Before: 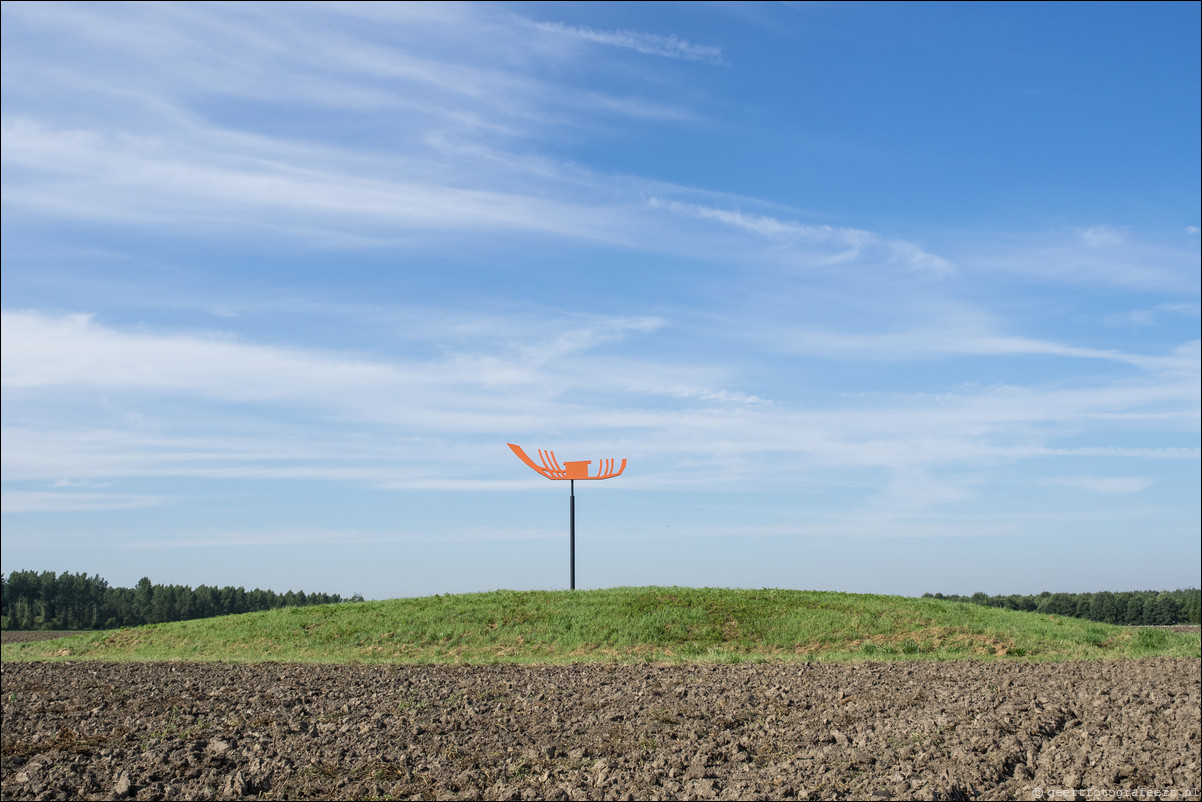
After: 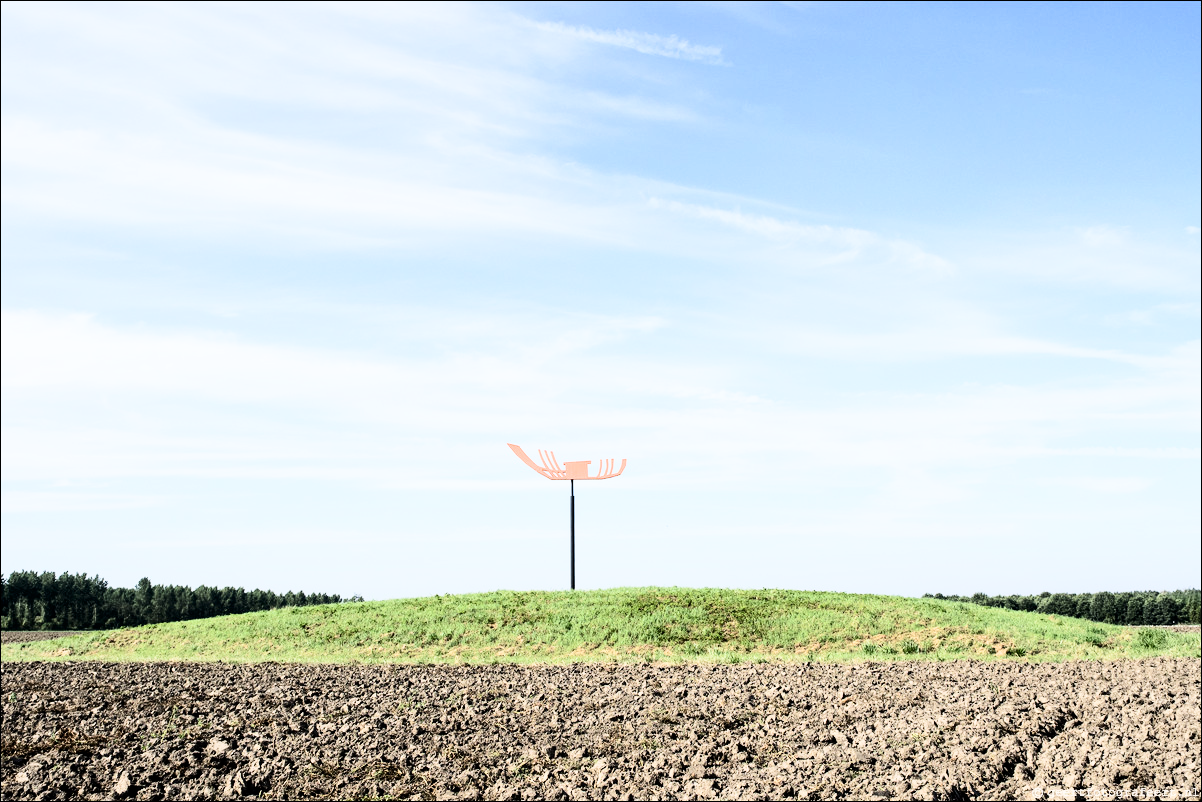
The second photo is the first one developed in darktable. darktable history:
exposure: exposure 0.935 EV, compensate highlight preservation false
filmic rgb: black relative exposure -5 EV, white relative exposure 3.5 EV, hardness 3.19, contrast 1.4, highlights saturation mix -50%
contrast brightness saturation: contrast 0.28
